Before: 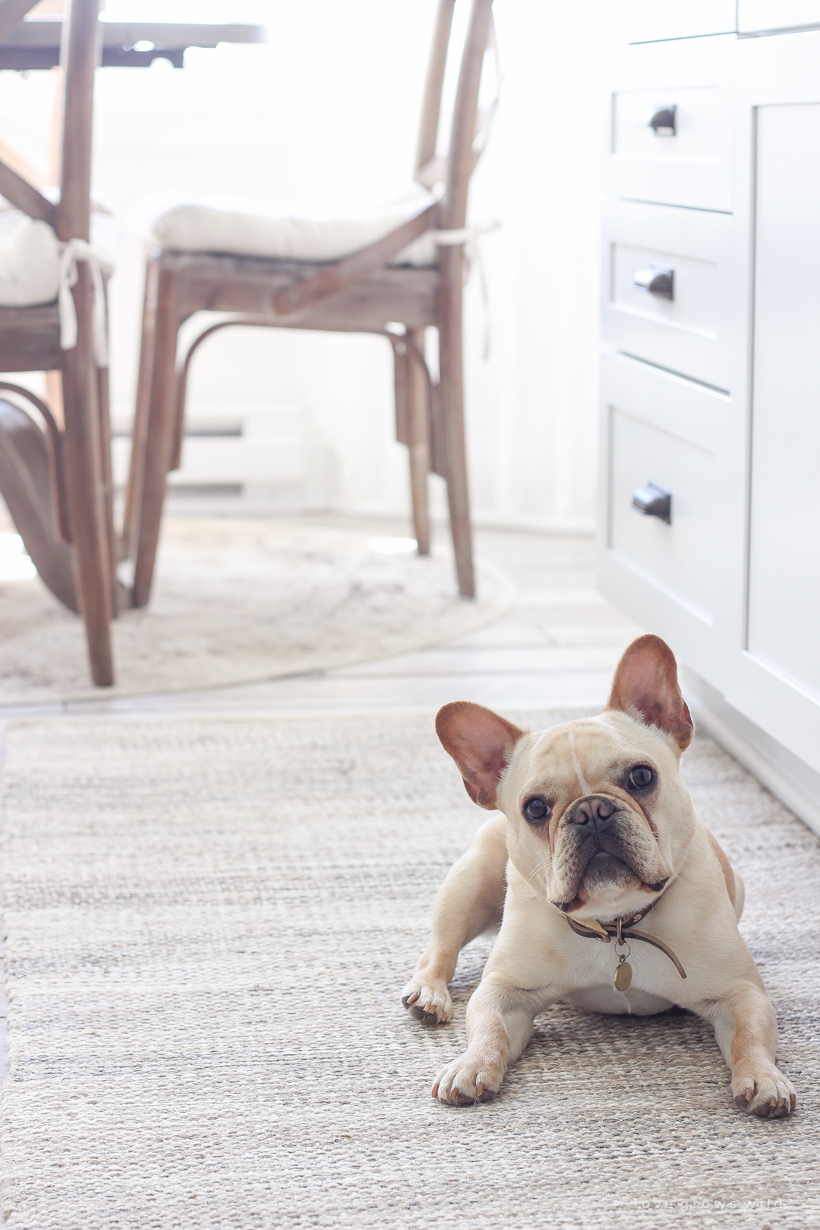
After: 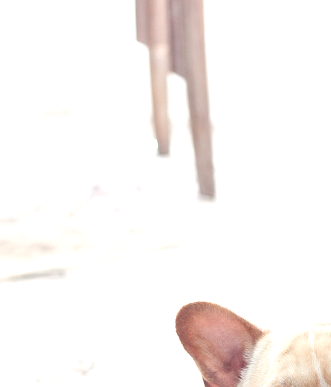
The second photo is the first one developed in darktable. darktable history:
crop: left 31.783%, top 32.546%, right 27.739%, bottom 35.928%
exposure: black level correction 0, exposure 0.693 EV, compensate highlight preservation false
